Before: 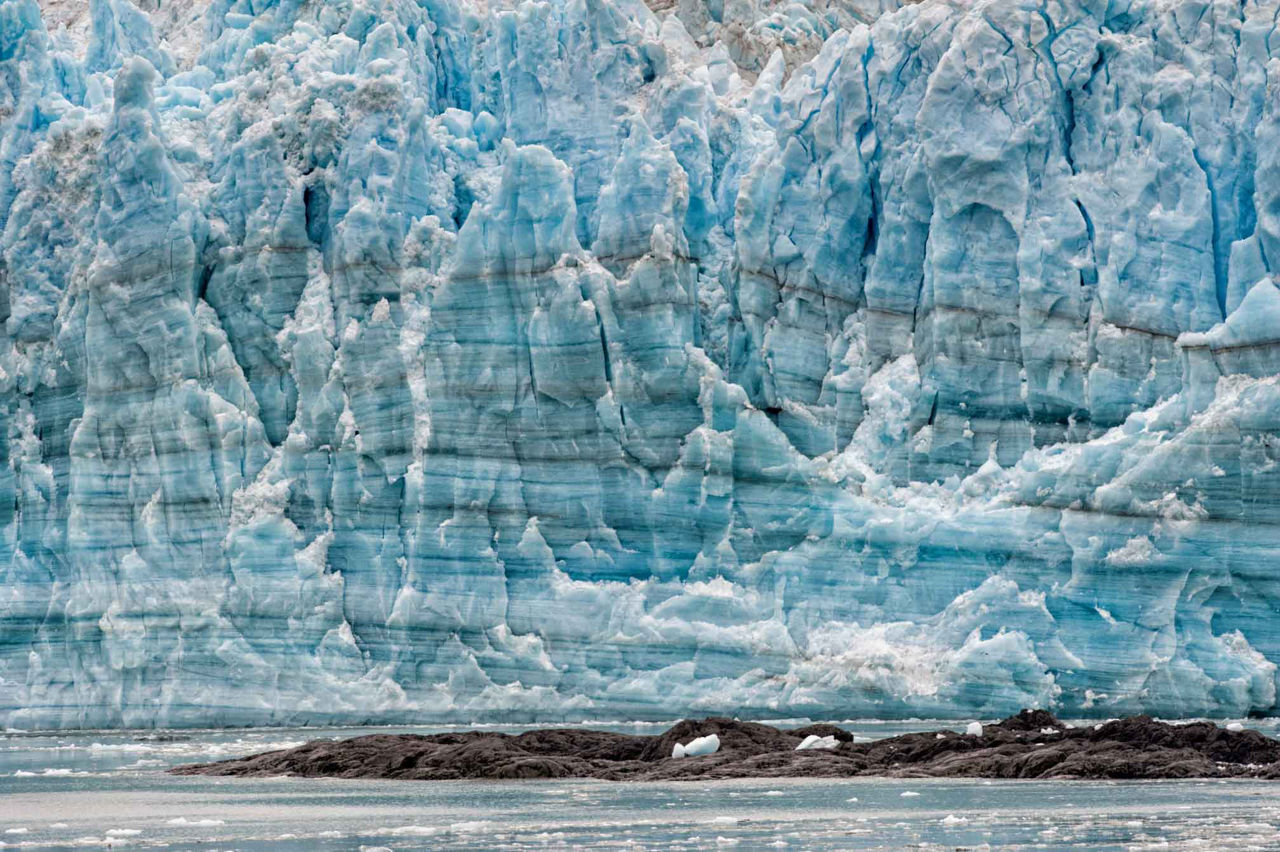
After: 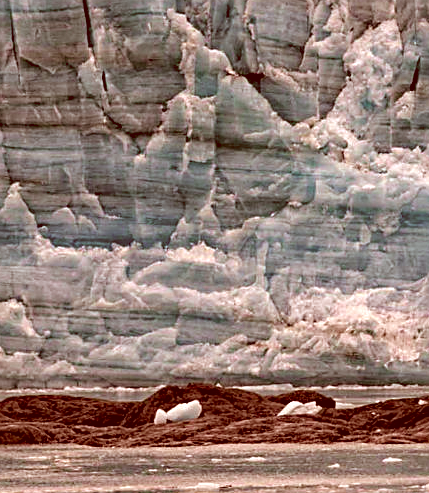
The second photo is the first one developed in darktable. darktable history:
color correction: highlights a* 9.21, highlights b* 8.68, shadows a* 39.73, shadows b* 39.54, saturation 0.786
color balance rgb: global offset › hue 170.73°, linear chroma grading › global chroma 9.853%, perceptual saturation grading › global saturation 0.684%, global vibrance 1.174%, saturation formula JzAzBz (2021)
sharpen: on, module defaults
crop: left 40.491%, top 39.257%, right 25.989%, bottom 2.858%
haze removal: strength 0.507, distance 0.431, compatibility mode true, adaptive false
